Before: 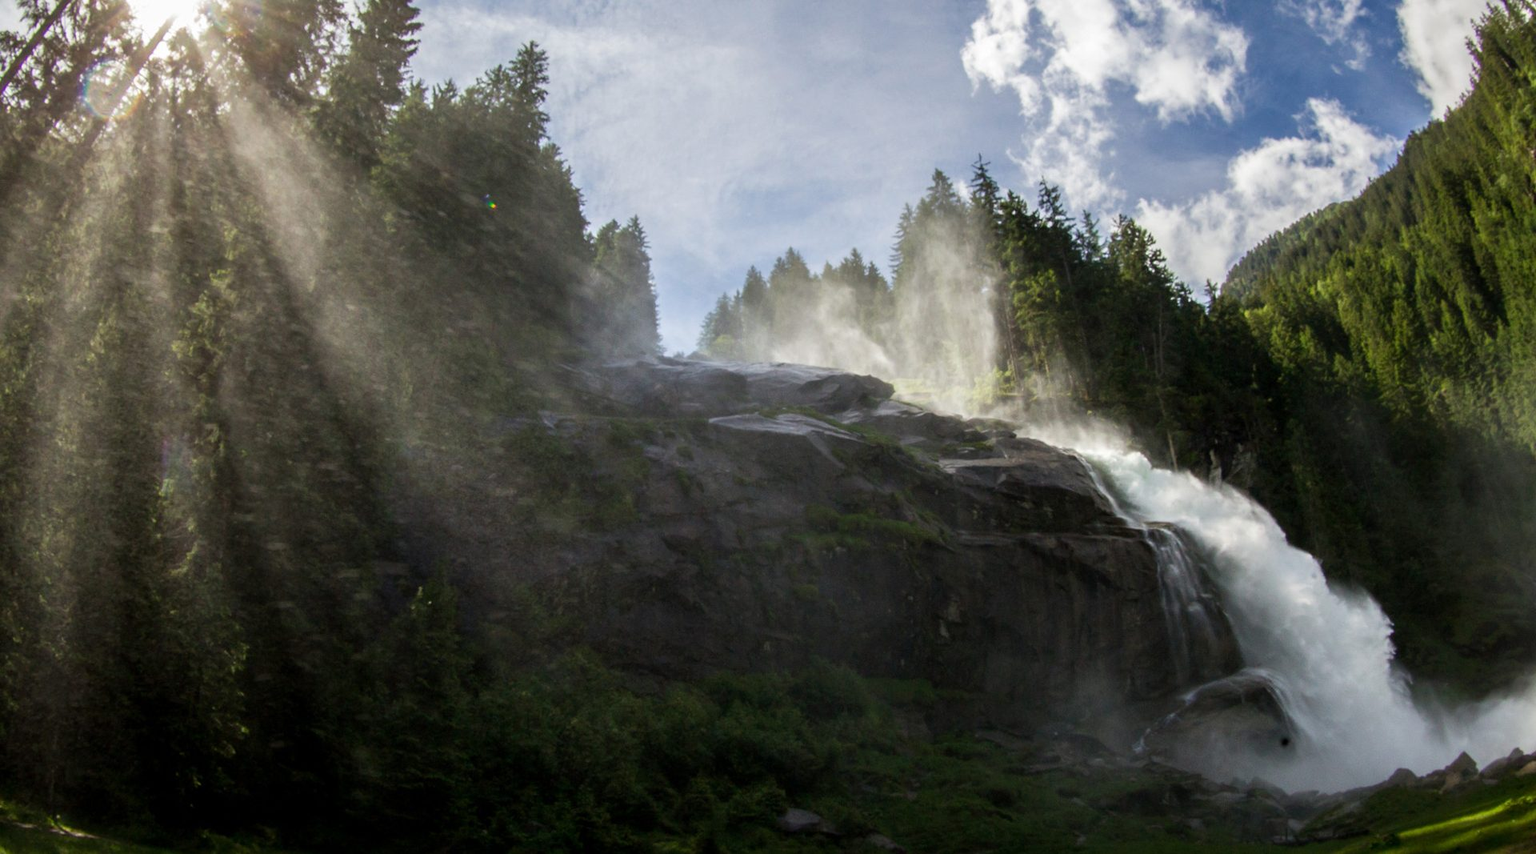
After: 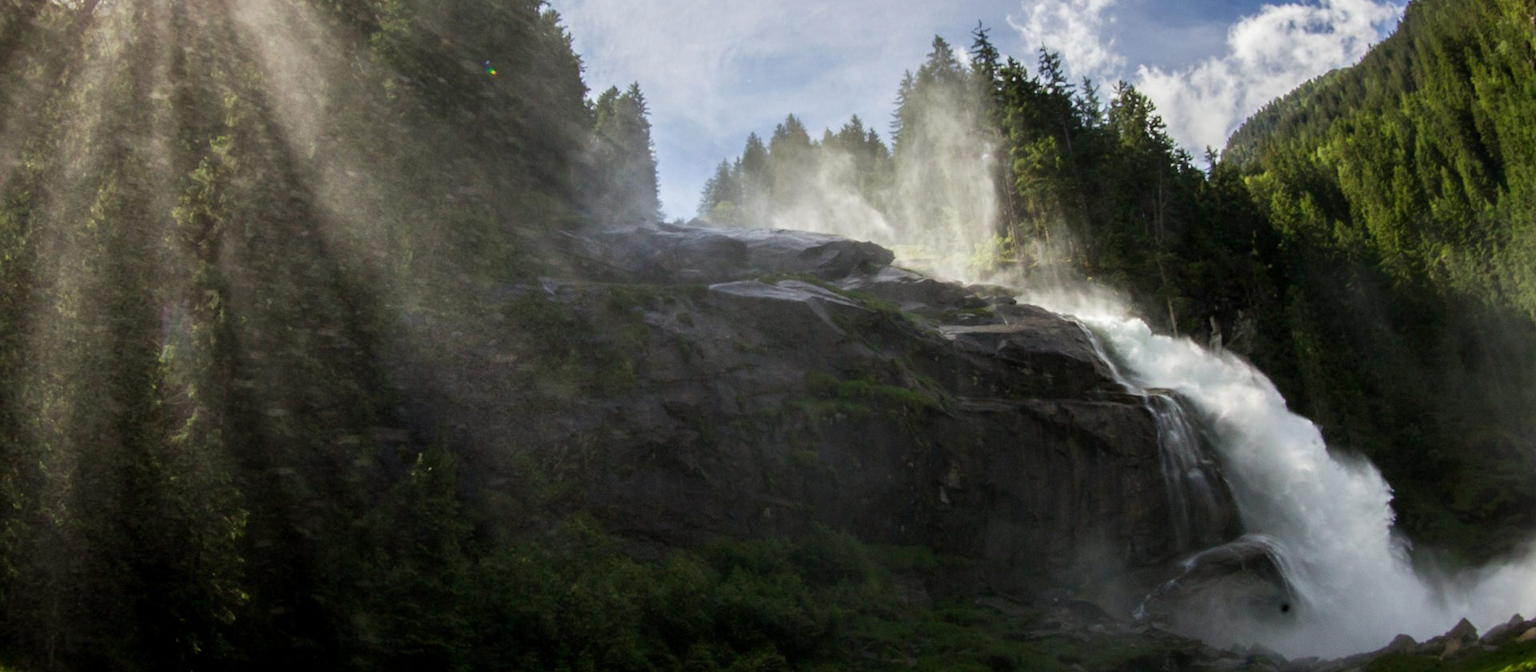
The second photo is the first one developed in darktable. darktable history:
crop and rotate: top 15.701%, bottom 5.423%
